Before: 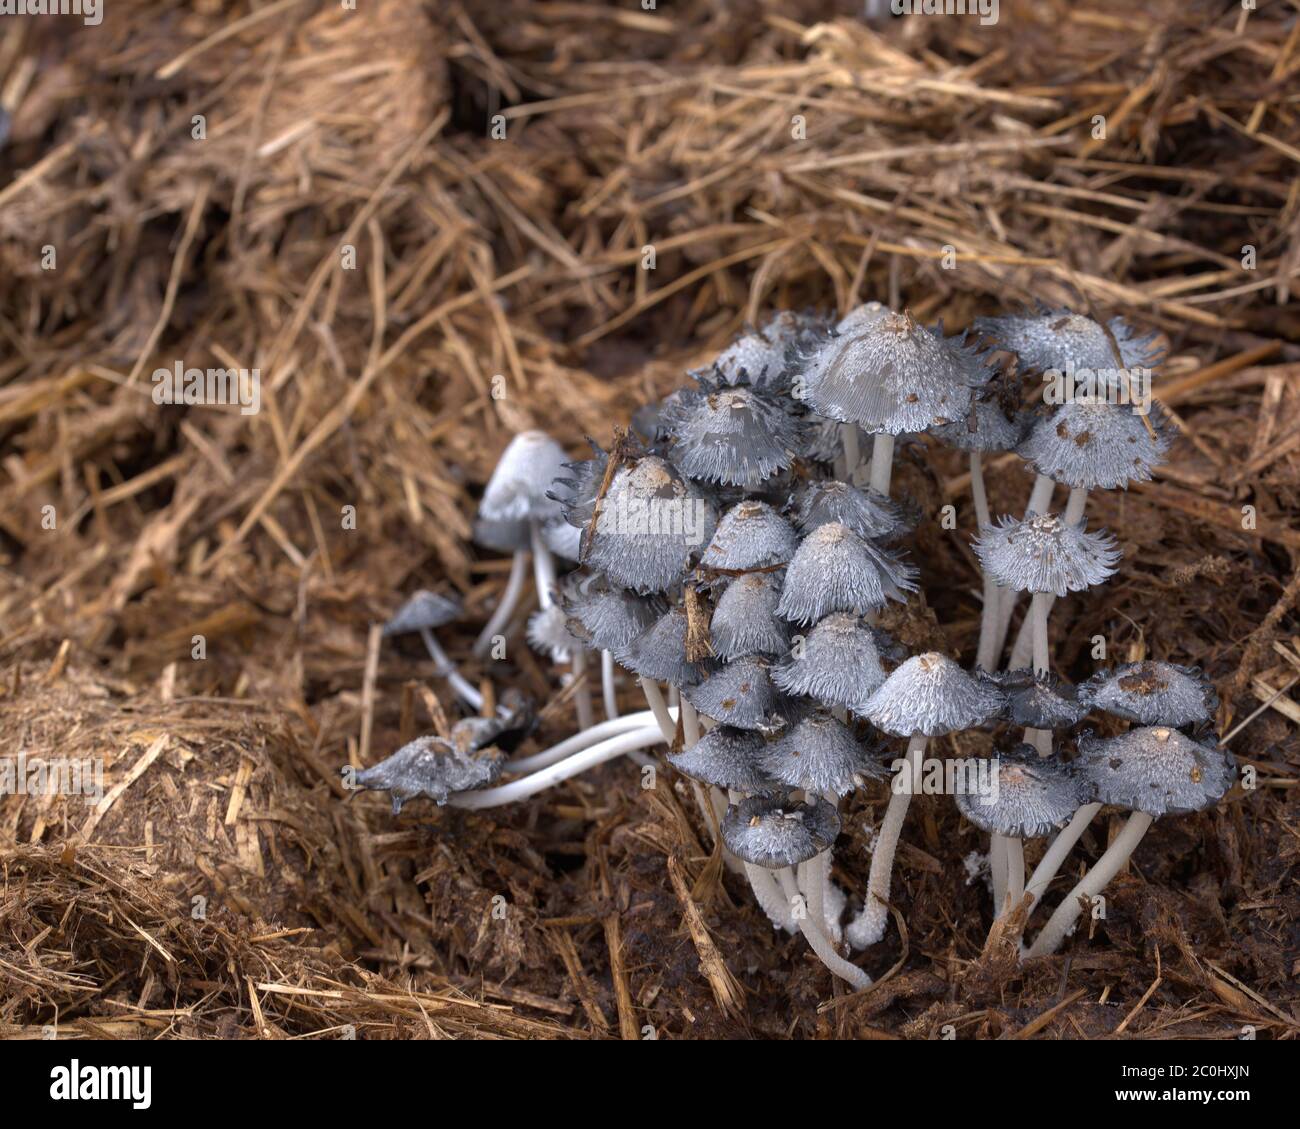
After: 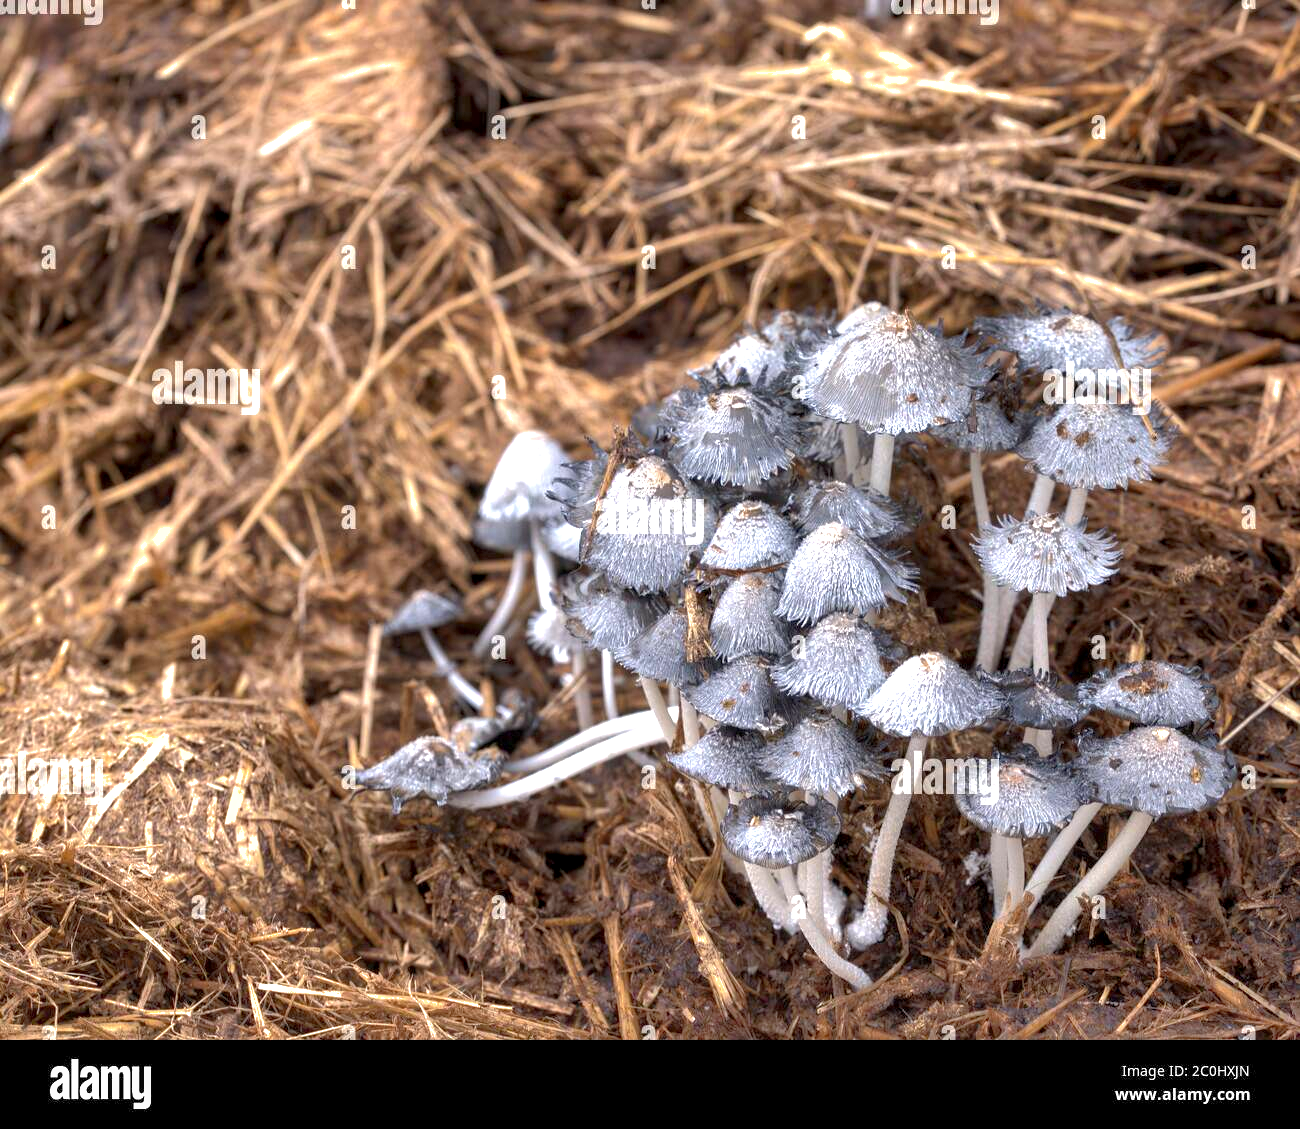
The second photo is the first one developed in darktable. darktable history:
local contrast: highlights 89%, shadows 80%
shadows and highlights: shadows color adjustment 98.02%, highlights color adjustment 57.73%
exposure: black level correction 0.001, exposure 0.966 EV, compensate highlight preservation false
